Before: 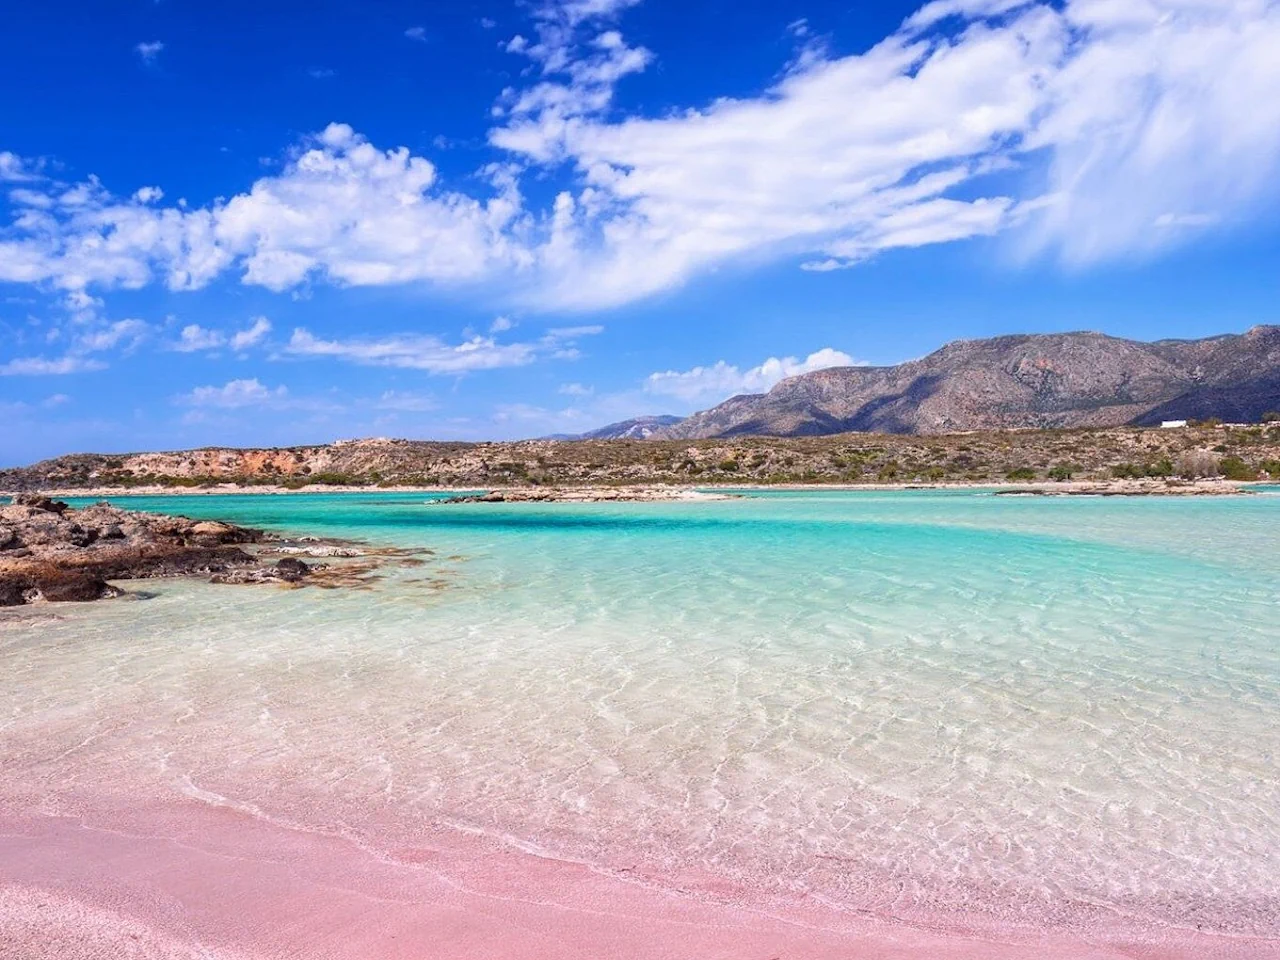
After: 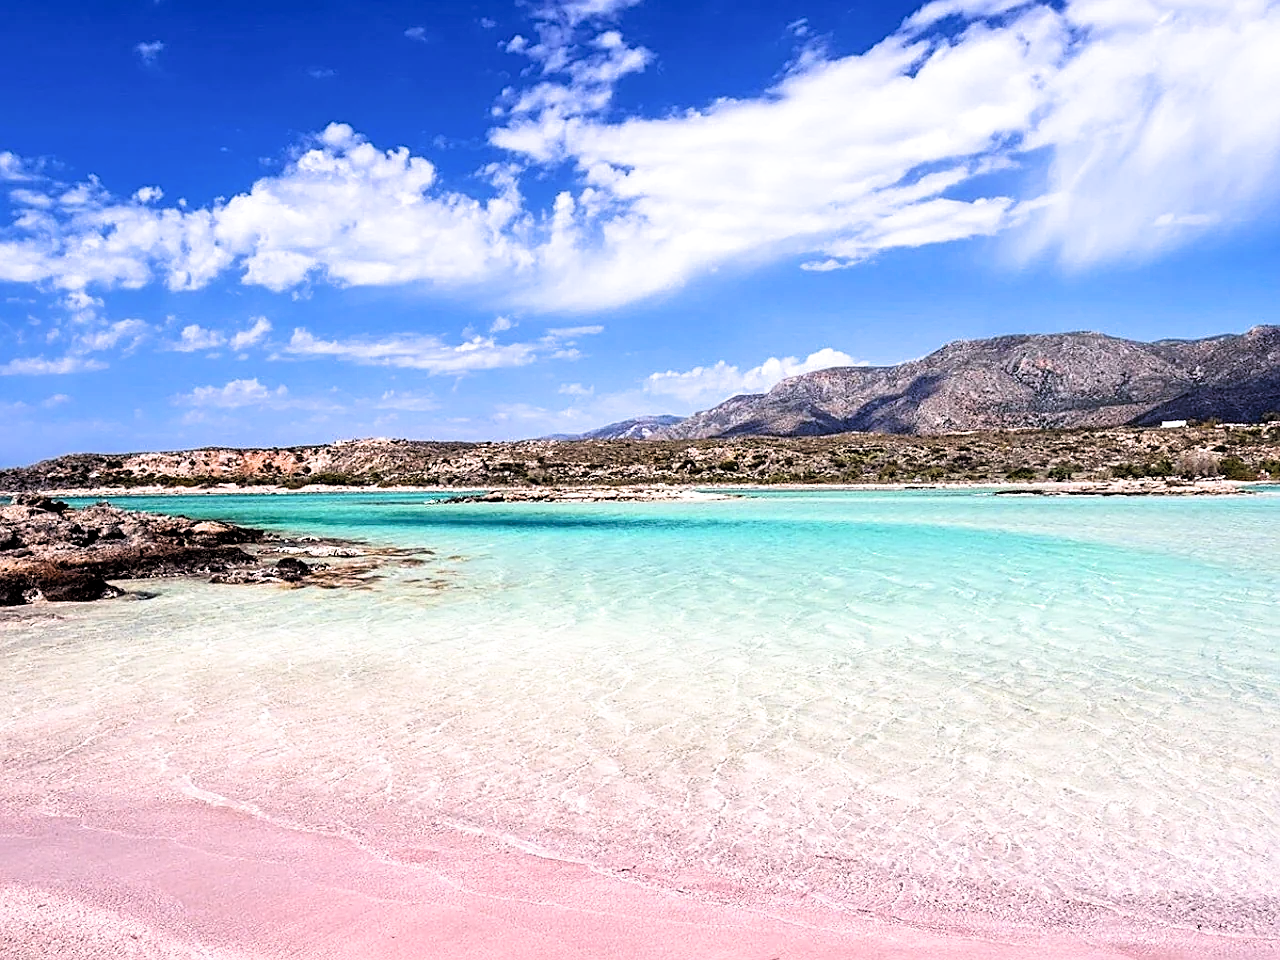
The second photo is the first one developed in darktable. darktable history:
sharpen: on, module defaults
filmic rgb: black relative exposure -3.61 EV, white relative exposure 2.18 EV, hardness 3.63
